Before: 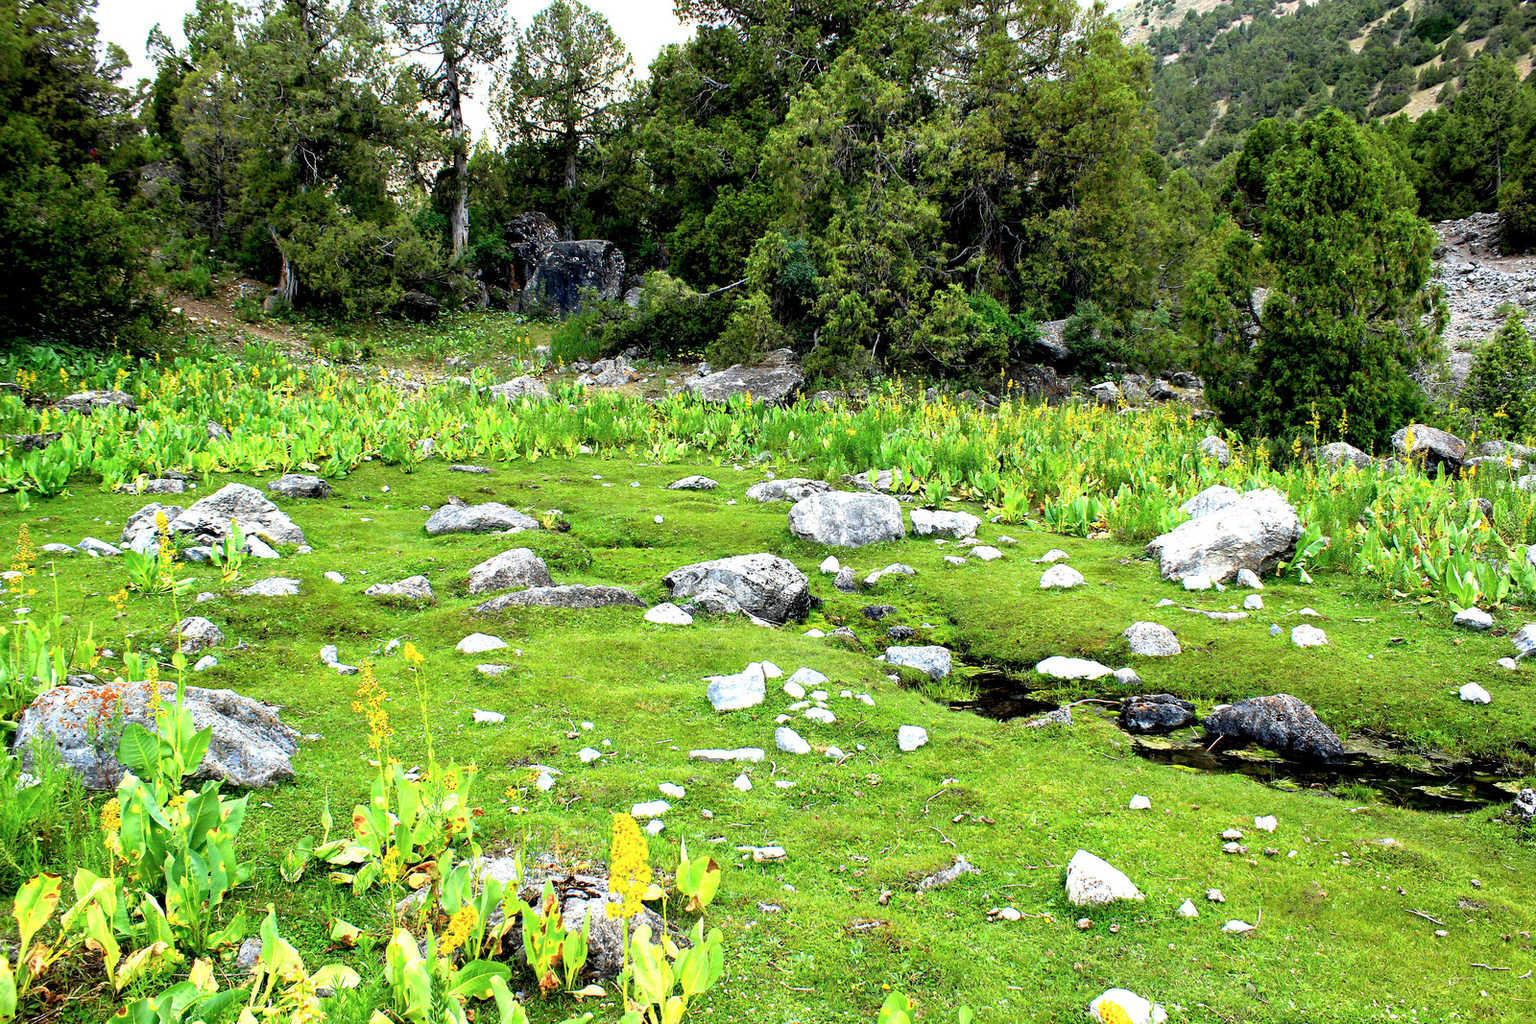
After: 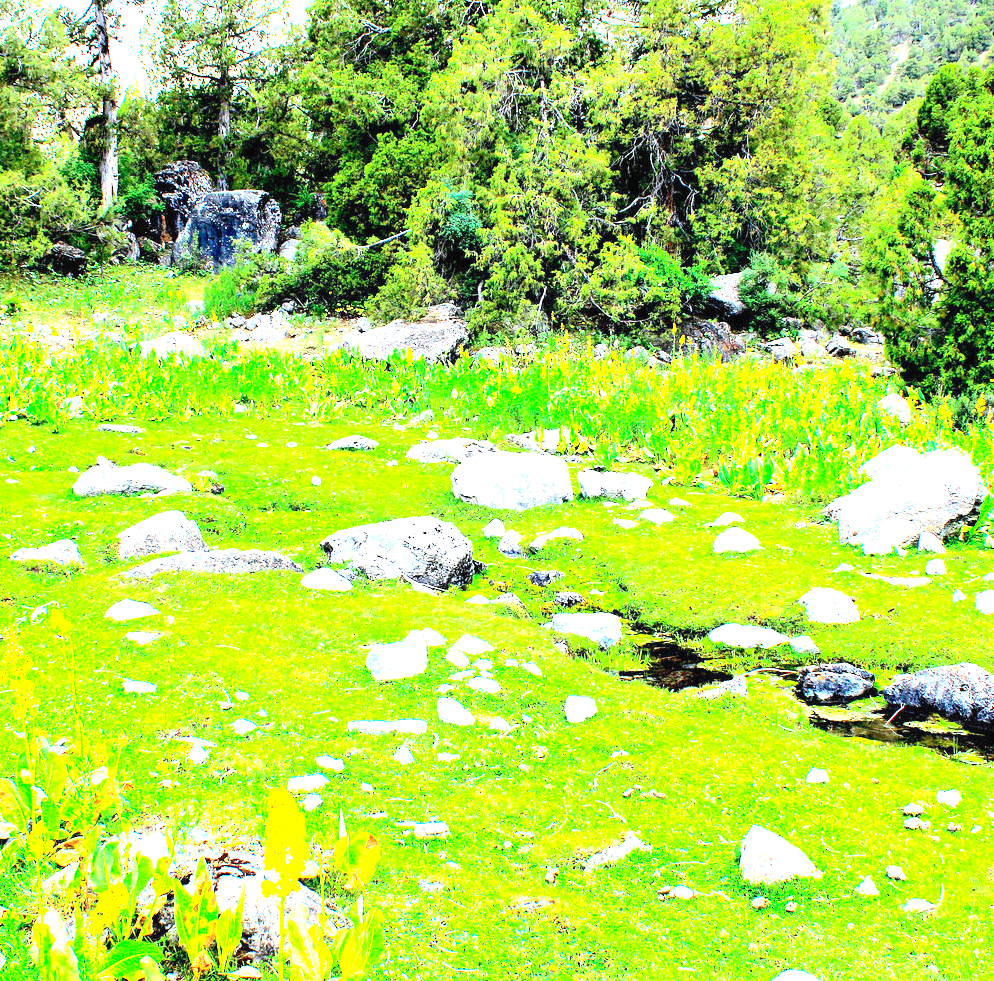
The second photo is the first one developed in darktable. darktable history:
exposure: black level correction 0, exposure 2.139 EV, compensate exposure bias true, compensate highlight preservation false
crop and rotate: left 23.191%, top 5.634%, right 14.637%, bottom 2.361%
contrast brightness saturation: contrast 0.196, brightness 0.157, saturation 0.227
color calibration: illuminant as shot in camera, x 0.358, y 0.373, temperature 4628.91 K
